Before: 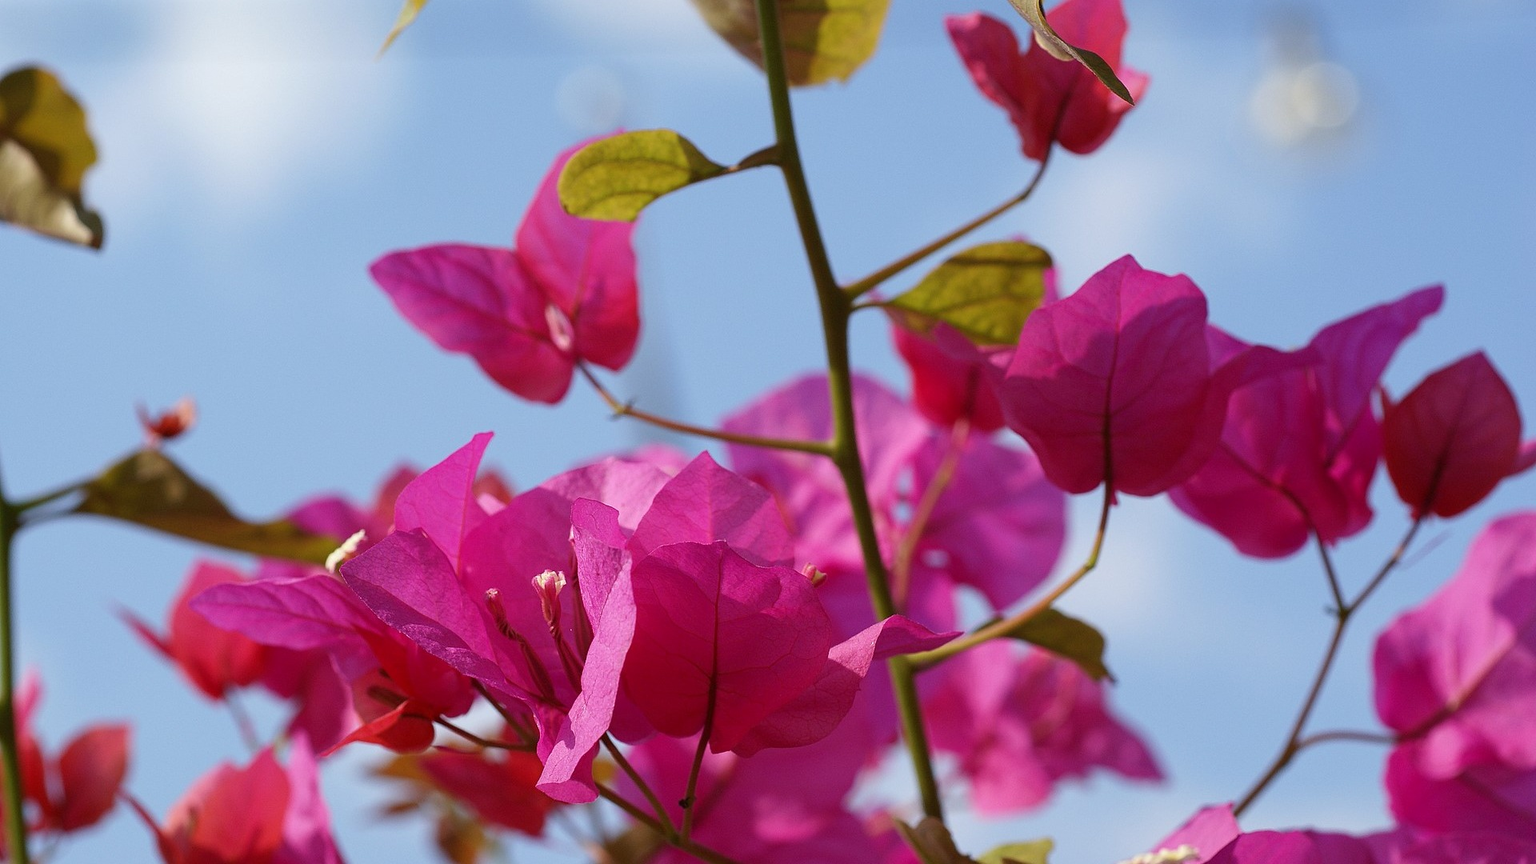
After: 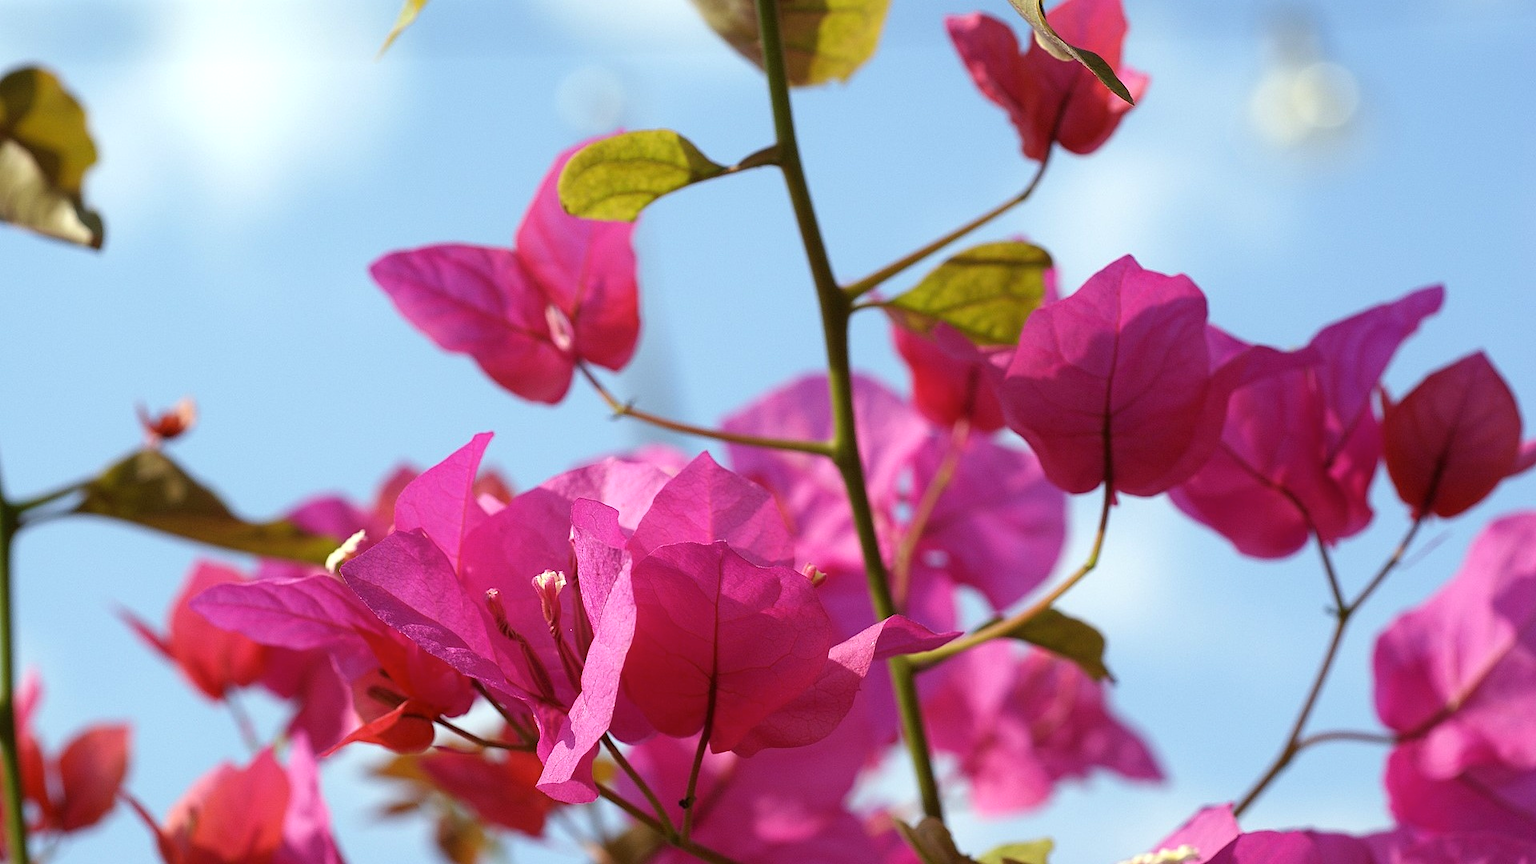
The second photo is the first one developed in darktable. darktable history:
color correction: highlights a* -4.63, highlights b* 5.04, saturation 0.971
tone equalizer: -8 EV -0.447 EV, -7 EV -0.375 EV, -6 EV -0.329 EV, -5 EV -0.253 EV, -3 EV 0.236 EV, -2 EV 0.36 EV, -1 EV 0.392 EV, +0 EV 0.446 EV
